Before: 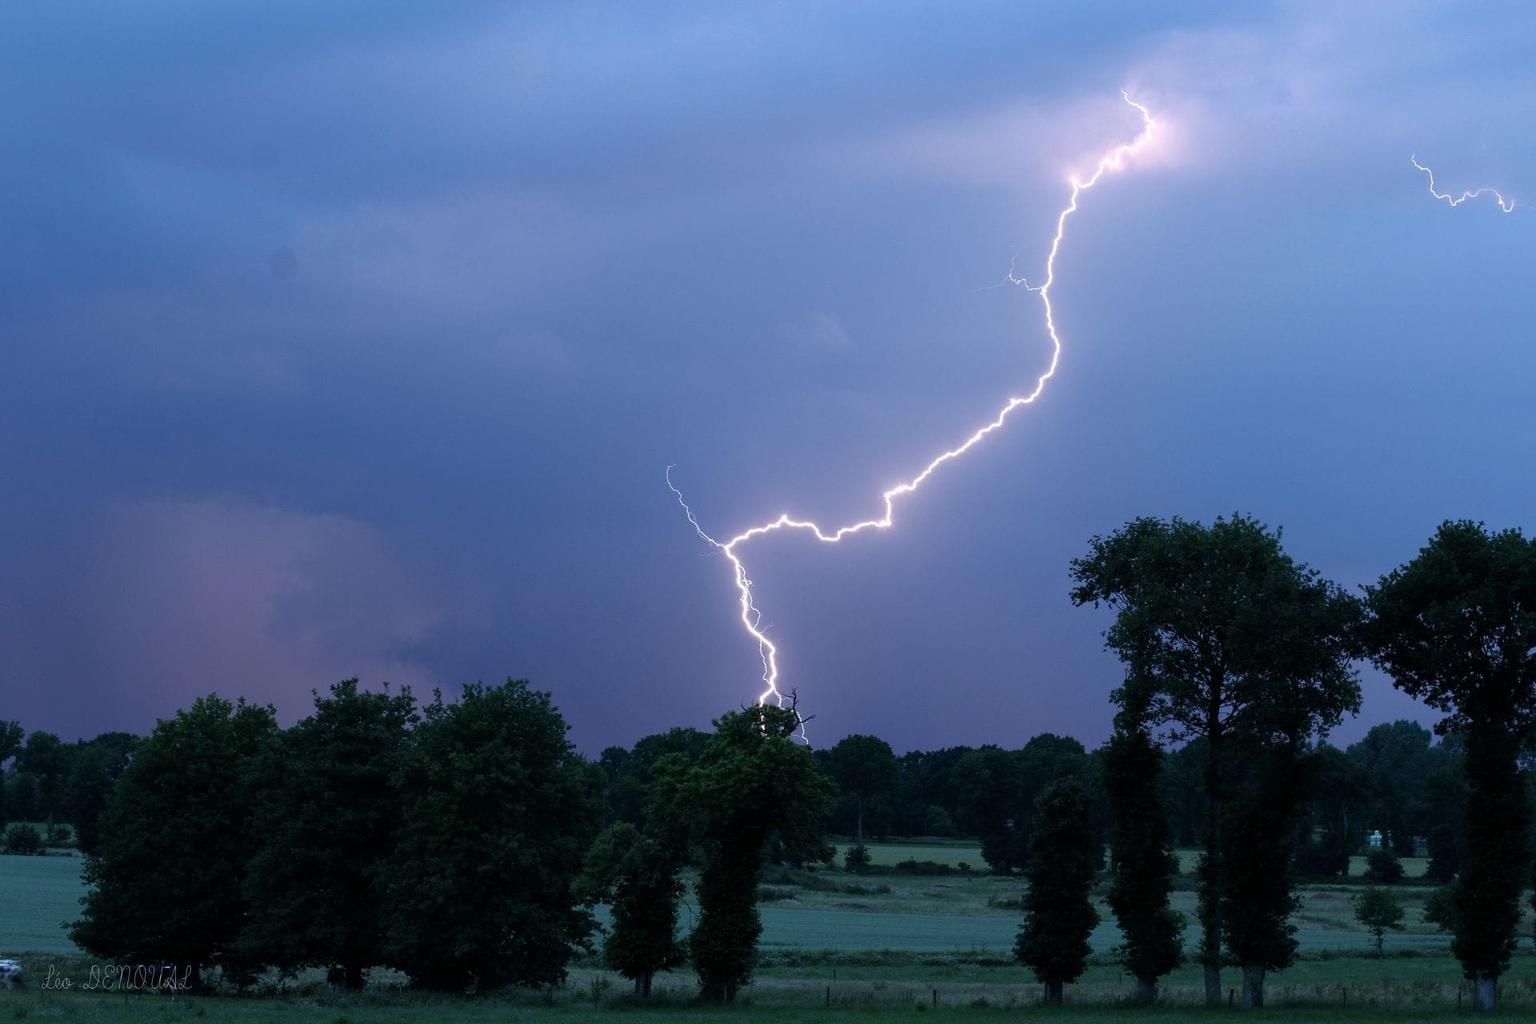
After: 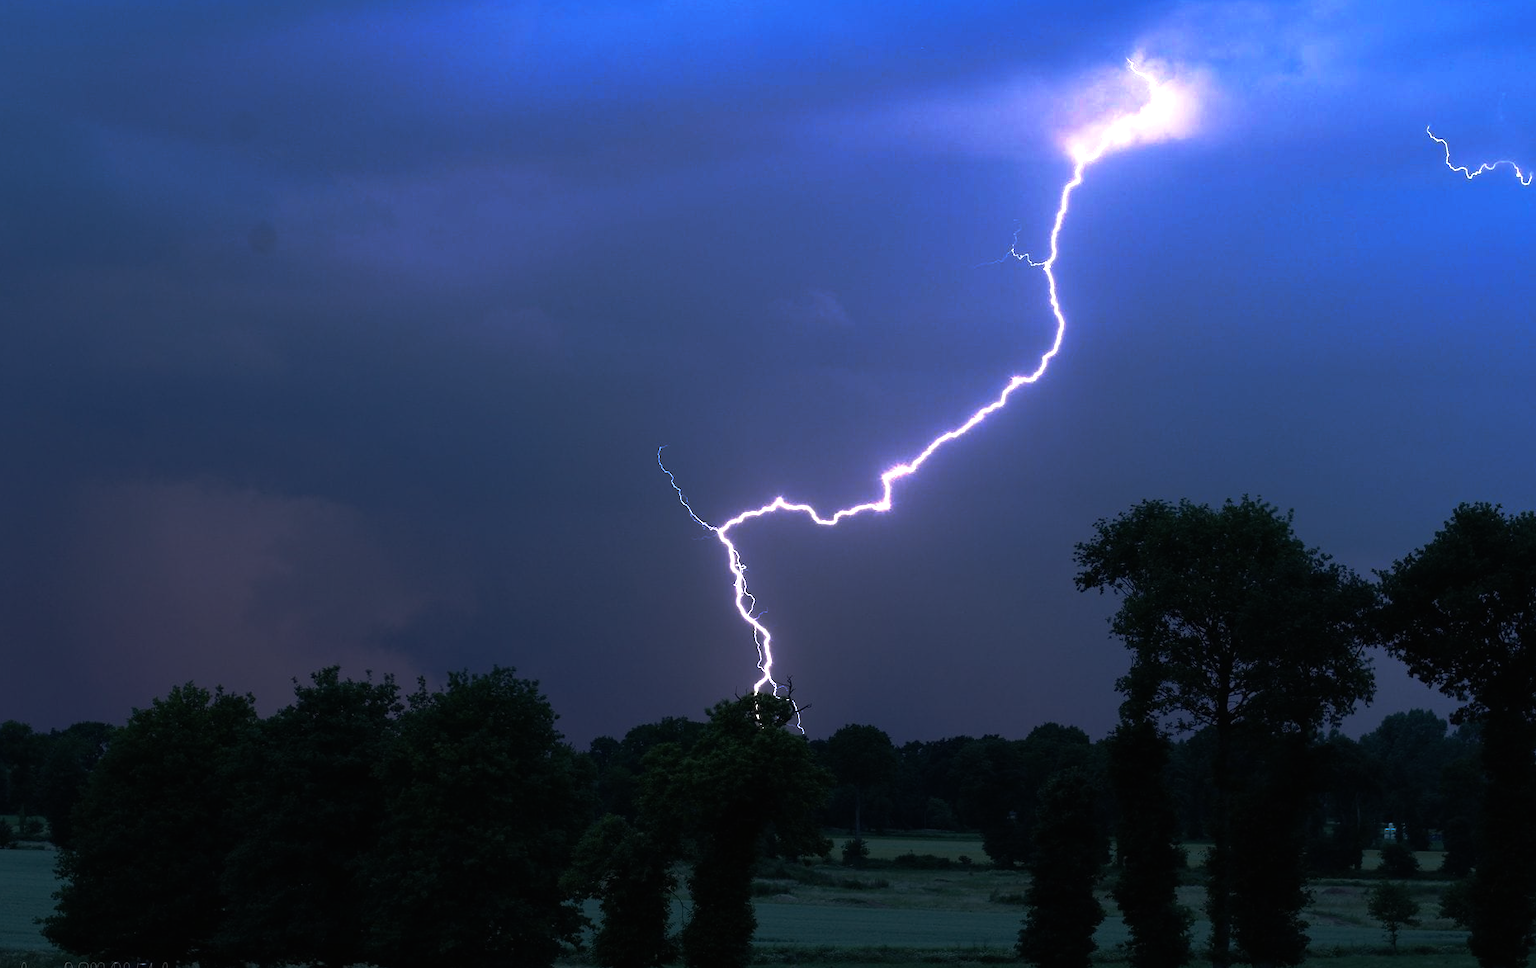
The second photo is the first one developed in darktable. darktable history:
color zones: curves: ch1 [(0.113, 0.438) (0.75, 0.5)]; ch2 [(0.12, 0.526) (0.75, 0.5)]
color balance rgb: global offset › luminance 0.239%, global offset › hue 169.82°, perceptual saturation grading › global saturation 19.861%, perceptual brilliance grading › global brilliance 15.243%, perceptual brilliance grading › shadows -34.234%
base curve: curves: ch0 [(0, 0) (0.564, 0.291) (0.802, 0.731) (1, 1)], preserve colors none
crop: left 1.889%, top 3.281%, right 1.147%, bottom 4.932%
